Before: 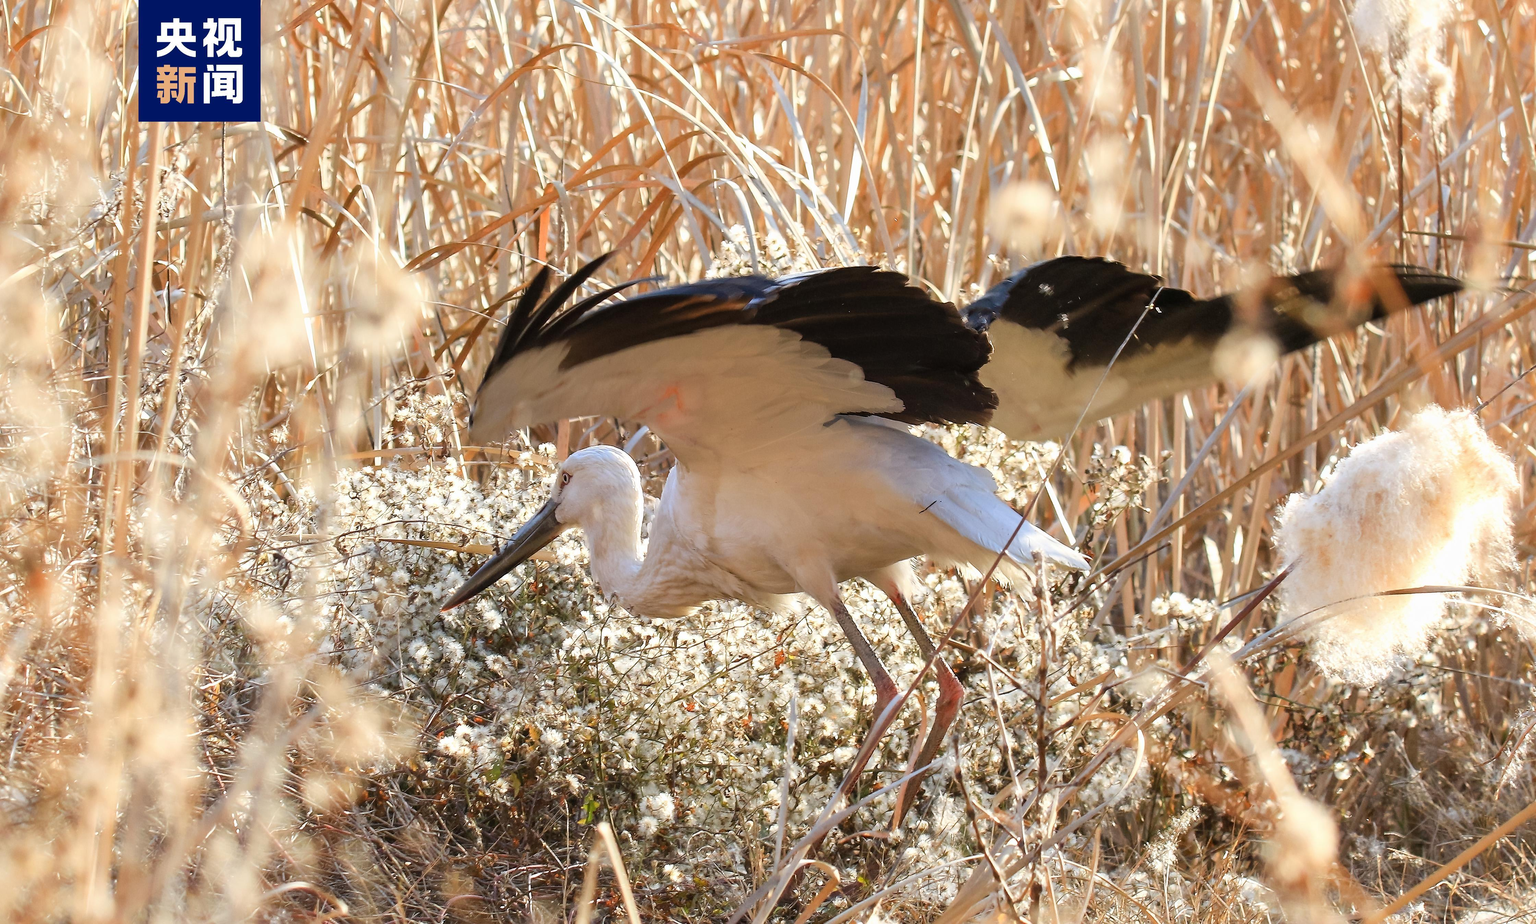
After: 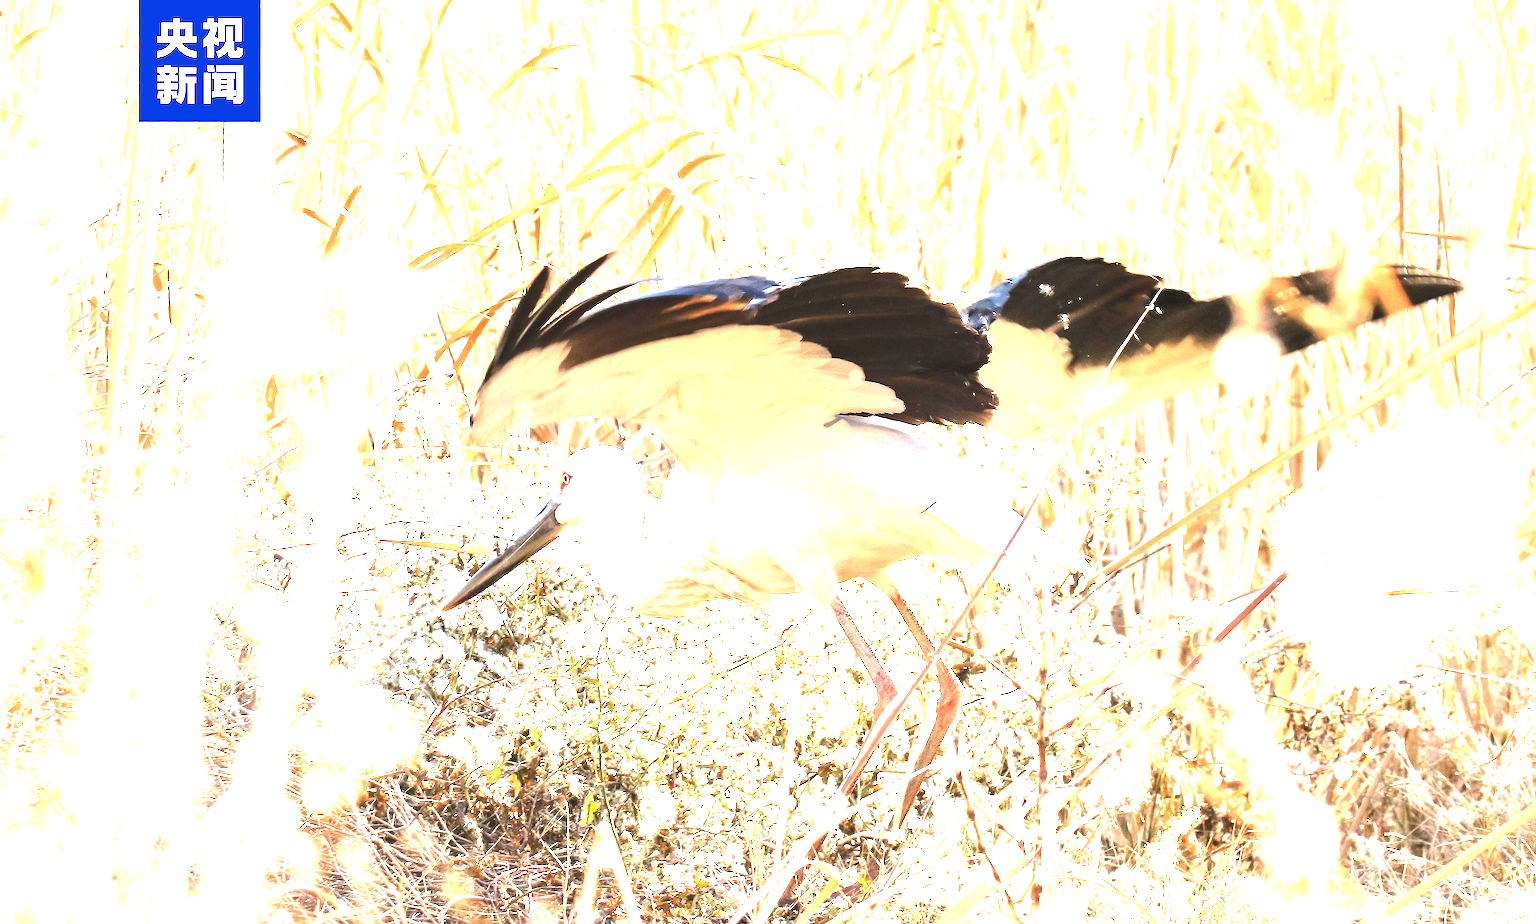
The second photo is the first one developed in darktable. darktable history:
exposure: black level correction 0, exposure 2.327 EV, compensate exposure bias true, compensate highlight preservation false
tone equalizer: -8 EV -0.001 EV, -7 EV 0.001 EV, -6 EV -0.002 EV, -5 EV -0.003 EV, -4 EV -0.062 EV, -3 EV -0.222 EV, -2 EV -0.267 EV, -1 EV 0.105 EV, +0 EV 0.303 EV
